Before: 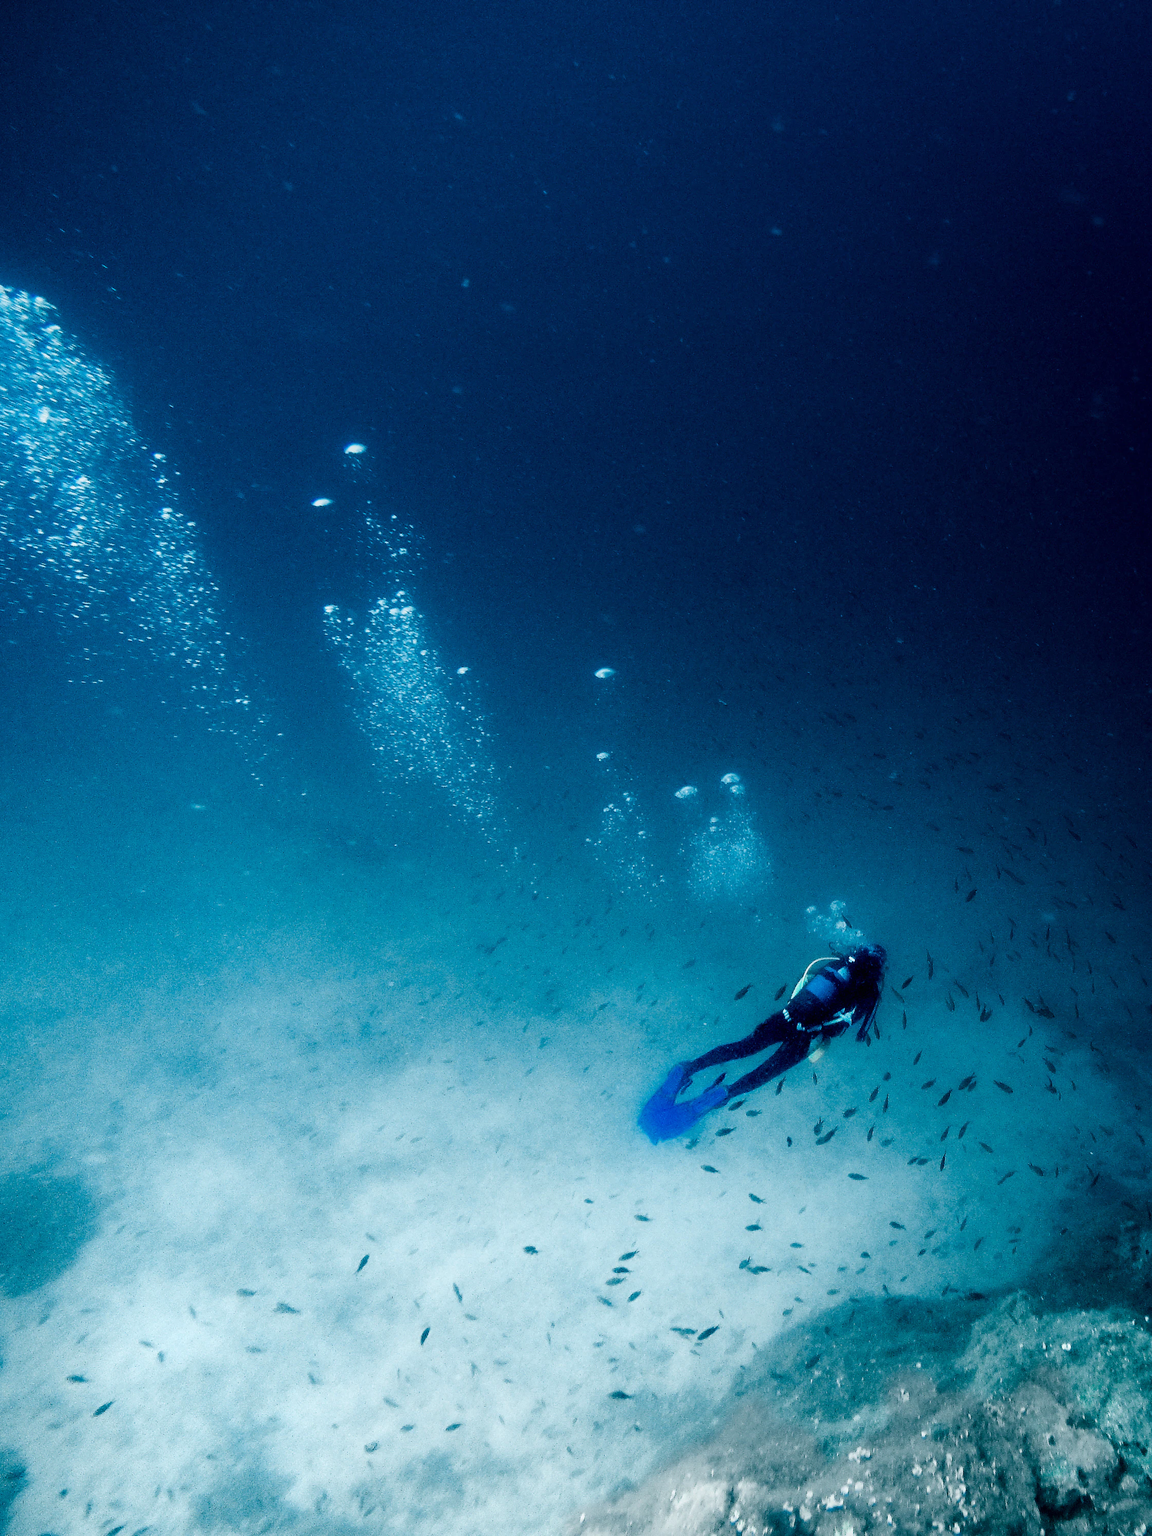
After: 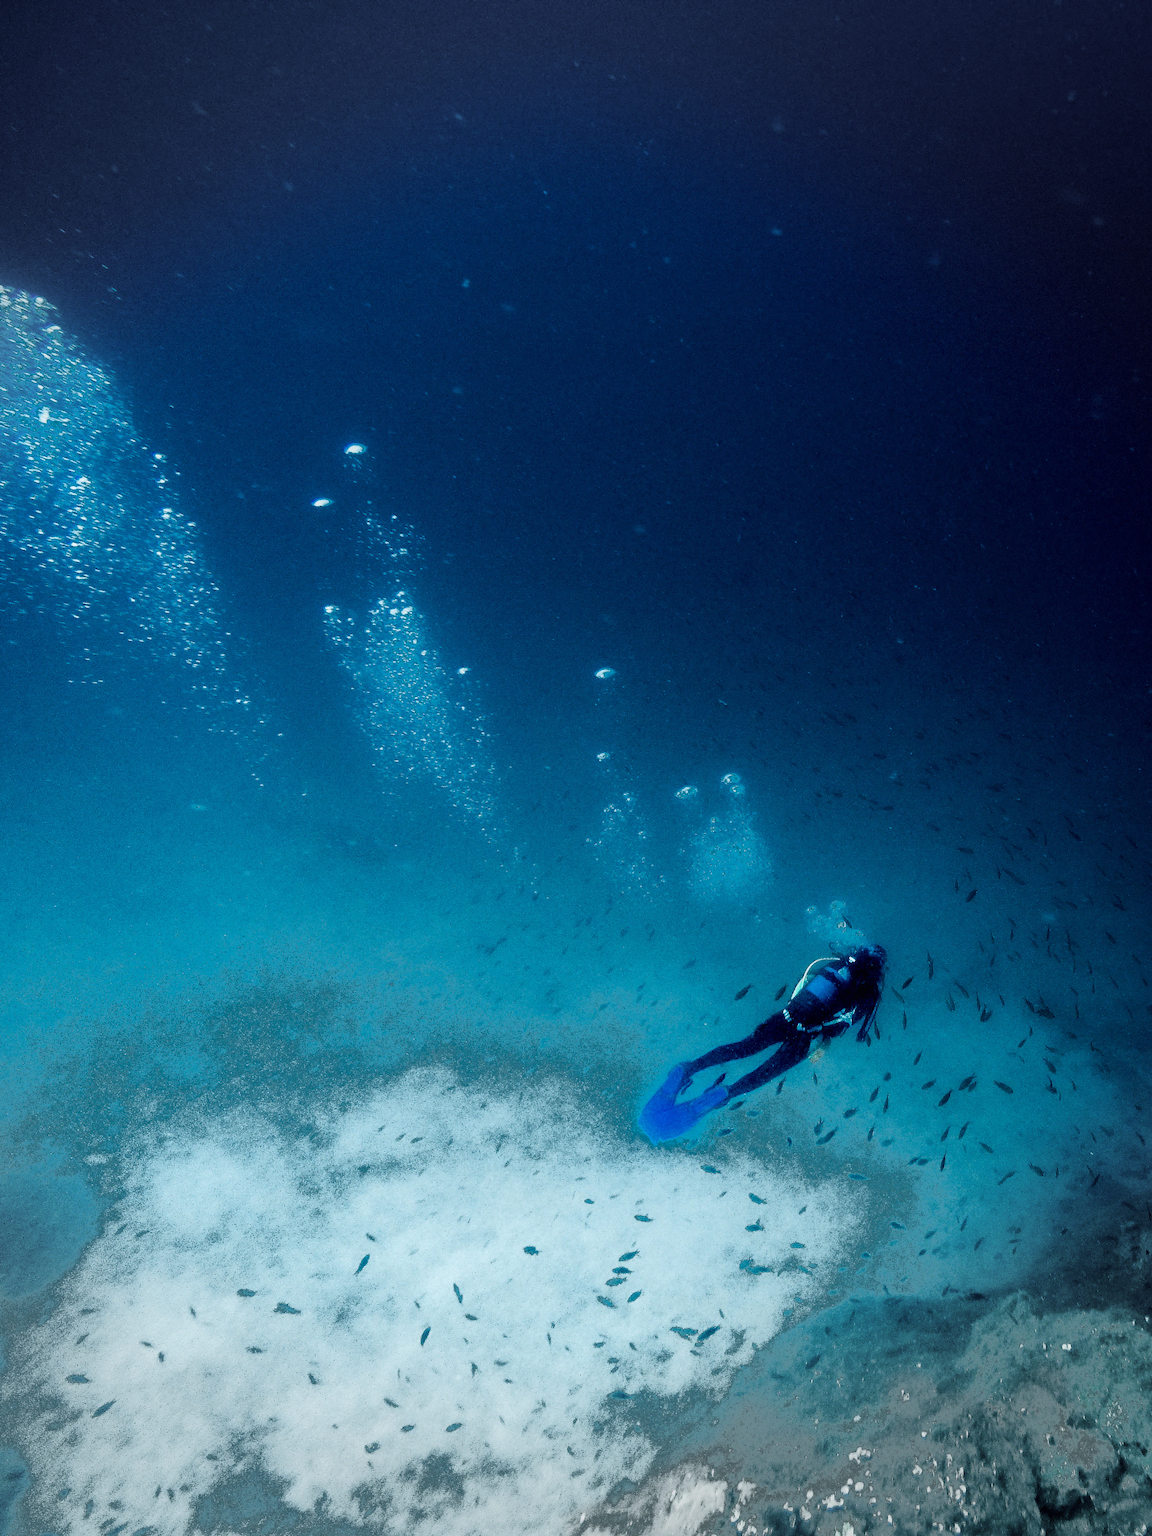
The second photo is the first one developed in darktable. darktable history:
fill light: exposure -0.73 EV, center 0.69, width 2.2
vignetting: fall-off start 91%, fall-off radius 39.39%, brightness -0.182, saturation -0.3, width/height ratio 1.219, shape 1.3, dithering 8-bit output, unbound false
